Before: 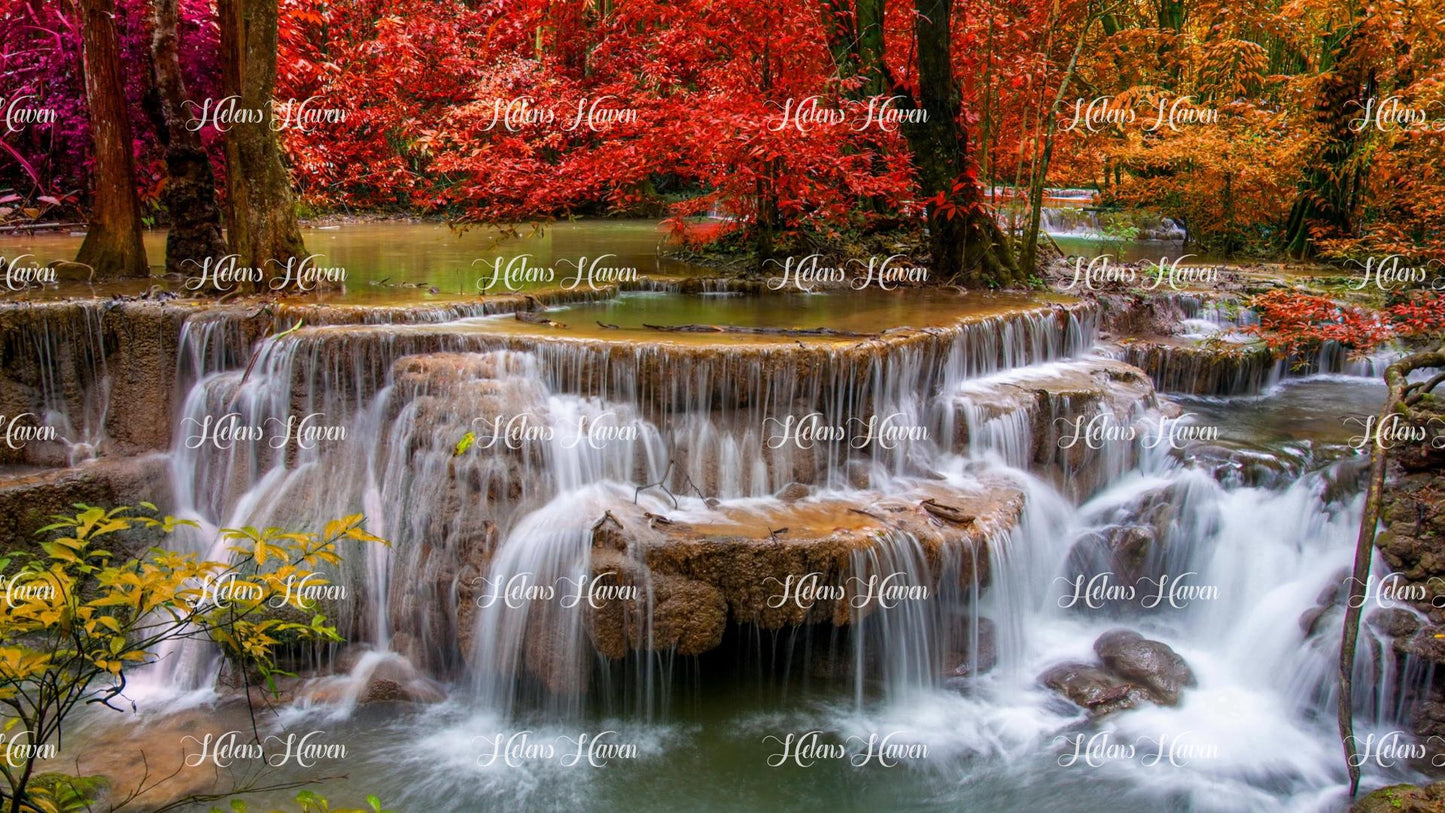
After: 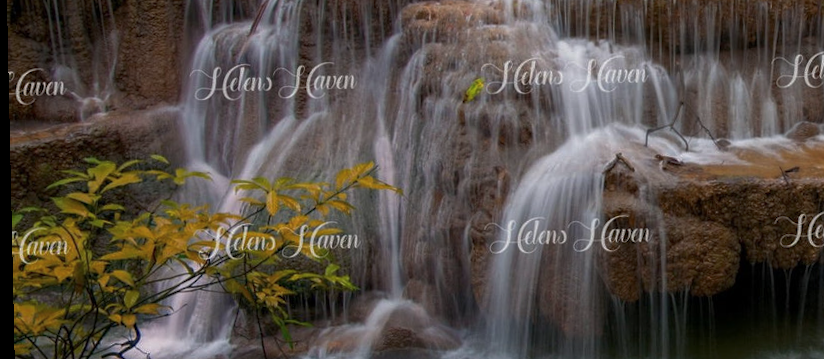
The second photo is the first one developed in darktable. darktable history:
rotate and perspective: rotation -1.24°, automatic cropping off
tone curve: curves: ch0 [(0, 0) (0.91, 0.76) (0.997, 0.913)], color space Lab, linked channels, preserve colors none
crop: top 44.483%, right 43.593%, bottom 12.892%
